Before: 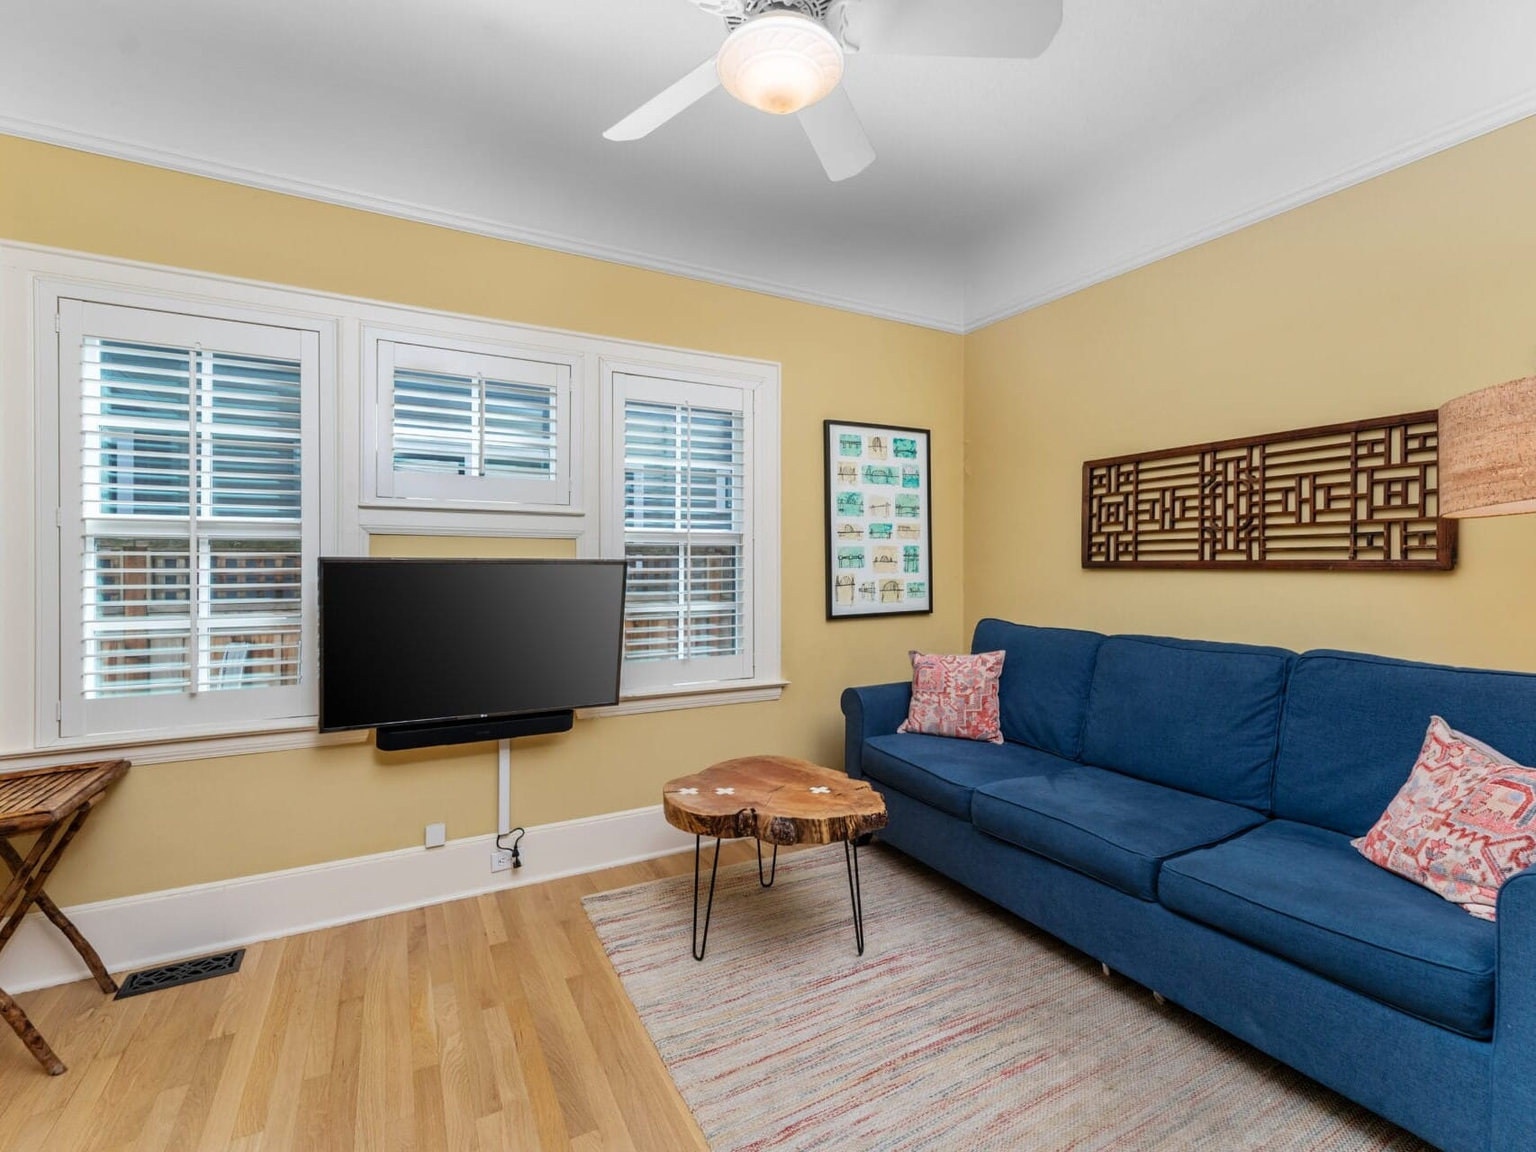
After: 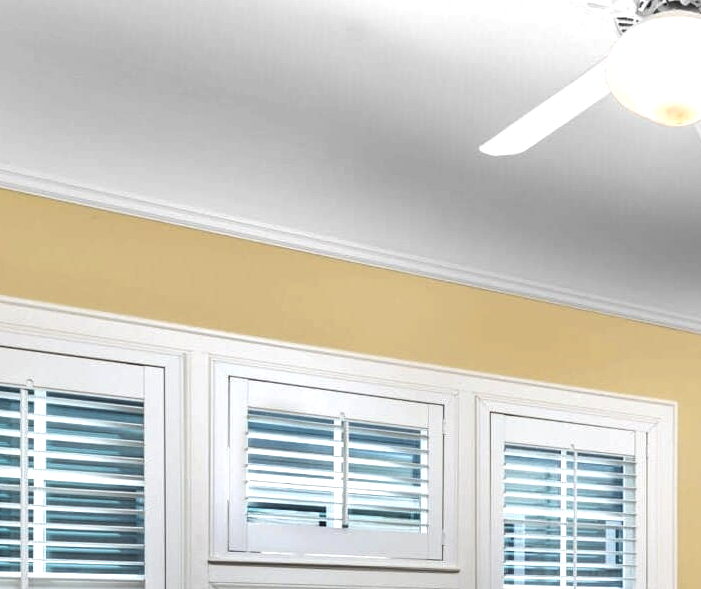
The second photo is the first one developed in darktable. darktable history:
crop and rotate: left 11.149%, top 0.083%, right 47.74%, bottom 53.839%
tone equalizer: edges refinement/feathering 500, mask exposure compensation -1.57 EV, preserve details no
contrast brightness saturation: contrast 0.033, brightness -0.034
exposure: compensate exposure bias true, compensate highlight preservation false
levels: gray 50.8%, levels [0.129, 0.519, 0.867]
